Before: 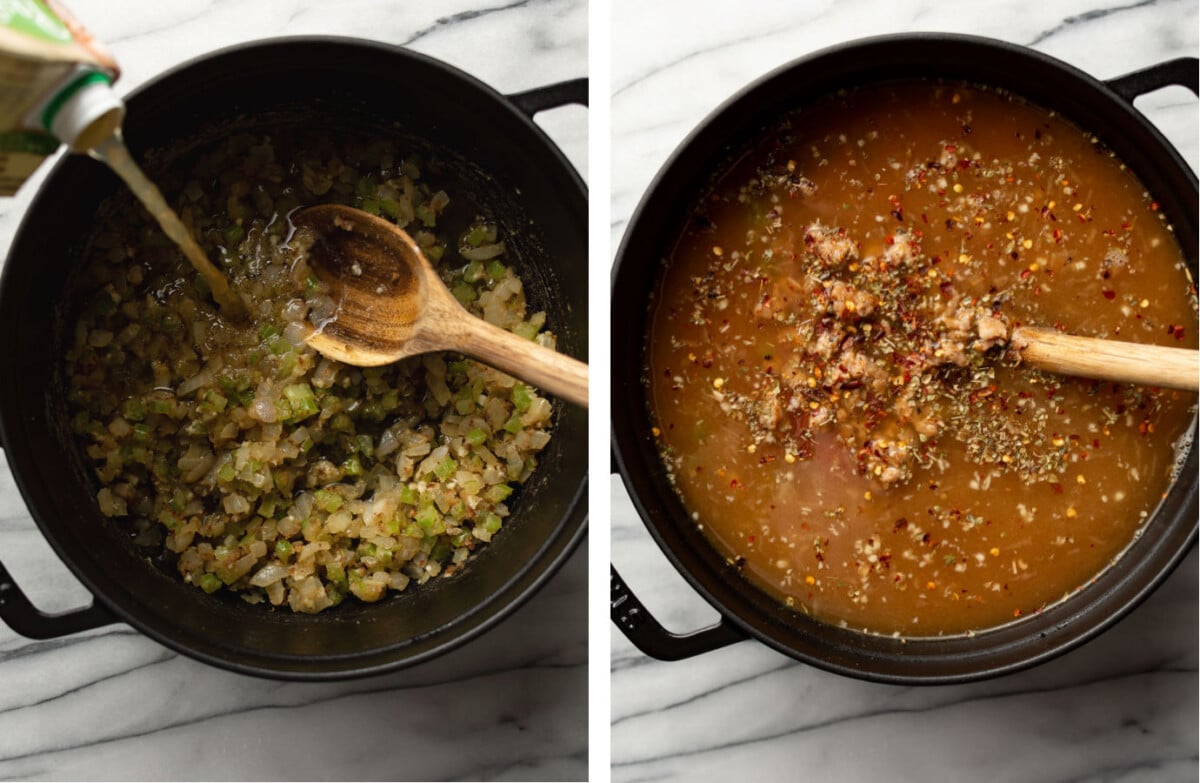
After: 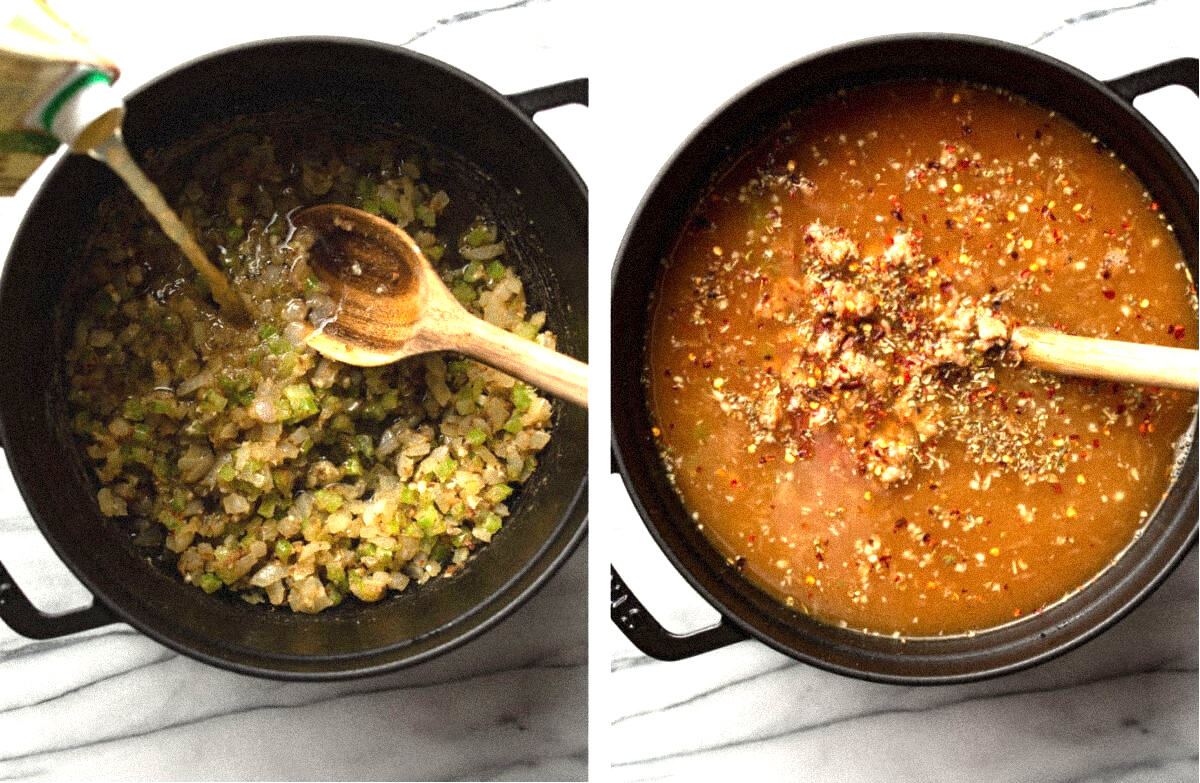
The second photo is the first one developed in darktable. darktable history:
exposure: black level correction 0, exposure 1.2 EV, compensate exposure bias true, compensate highlight preservation false
grain: coarseness 9.38 ISO, strength 34.99%, mid-tones bias 0%
